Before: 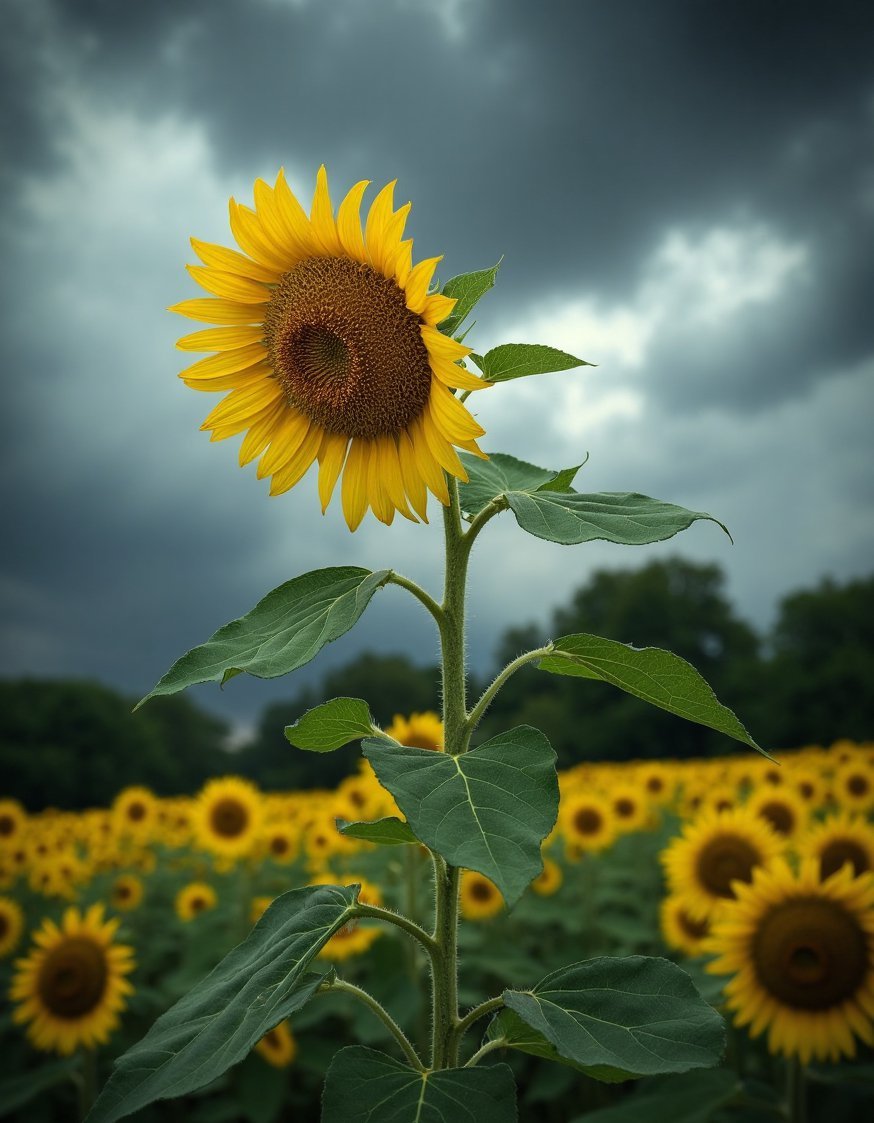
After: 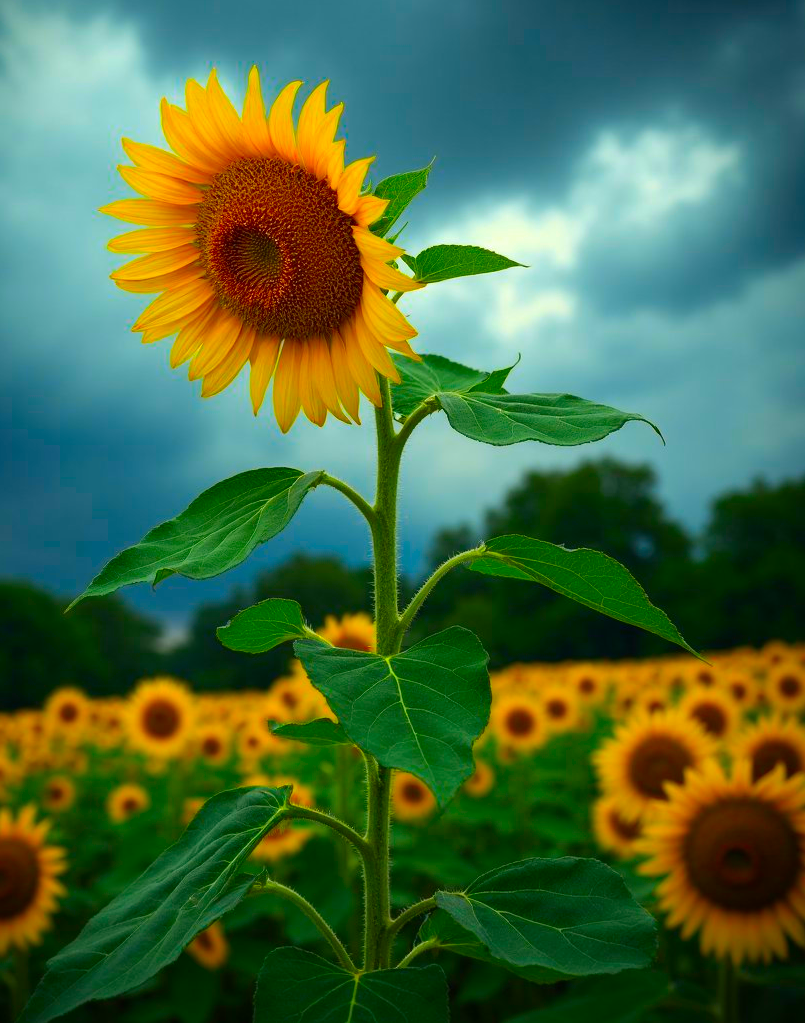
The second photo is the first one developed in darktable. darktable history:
crop and rotate: left 7.781%, top 8.883%
contrast equalizer: y [[0.5 ×4, 0.483, 0.43], [0.5 ×6], [0.5 ×6], [0 ×6], [0 ×6]]
color correction: highlights b* 0.041, saturation 2.19
levels: mode automatic, levels [0.062, 0.494, 0.925]
